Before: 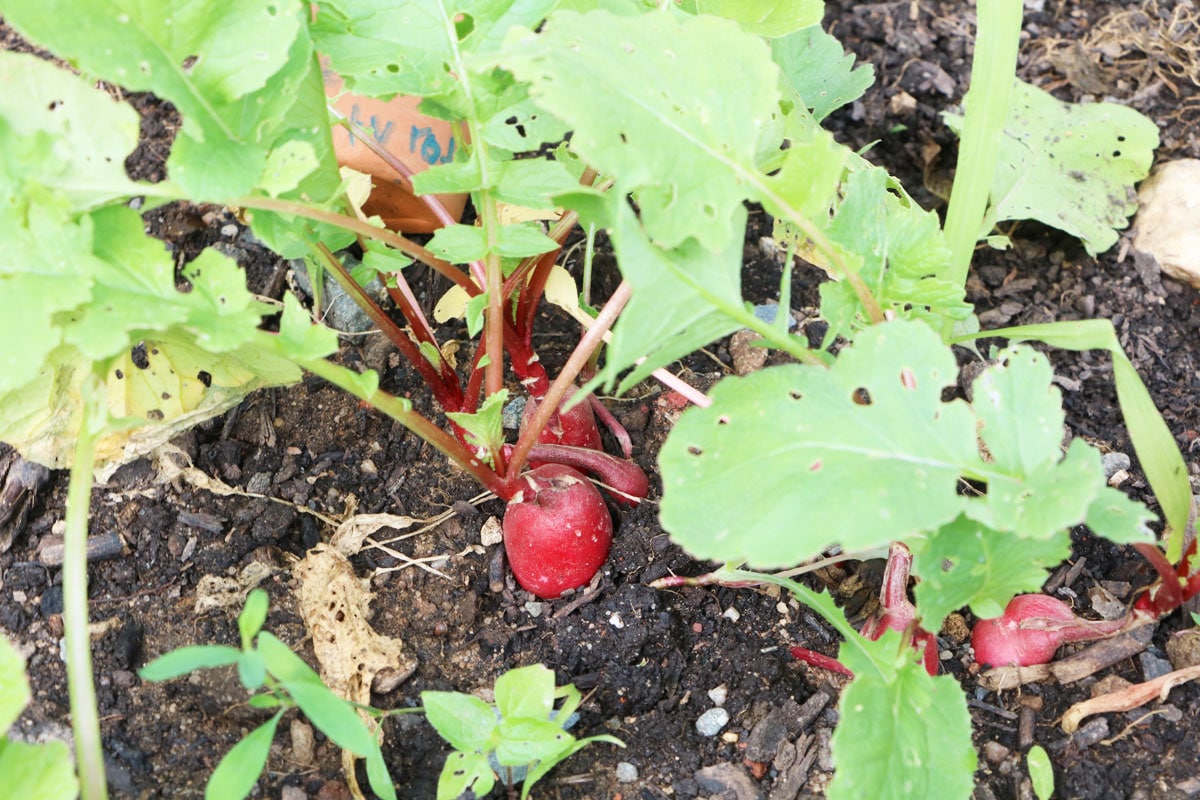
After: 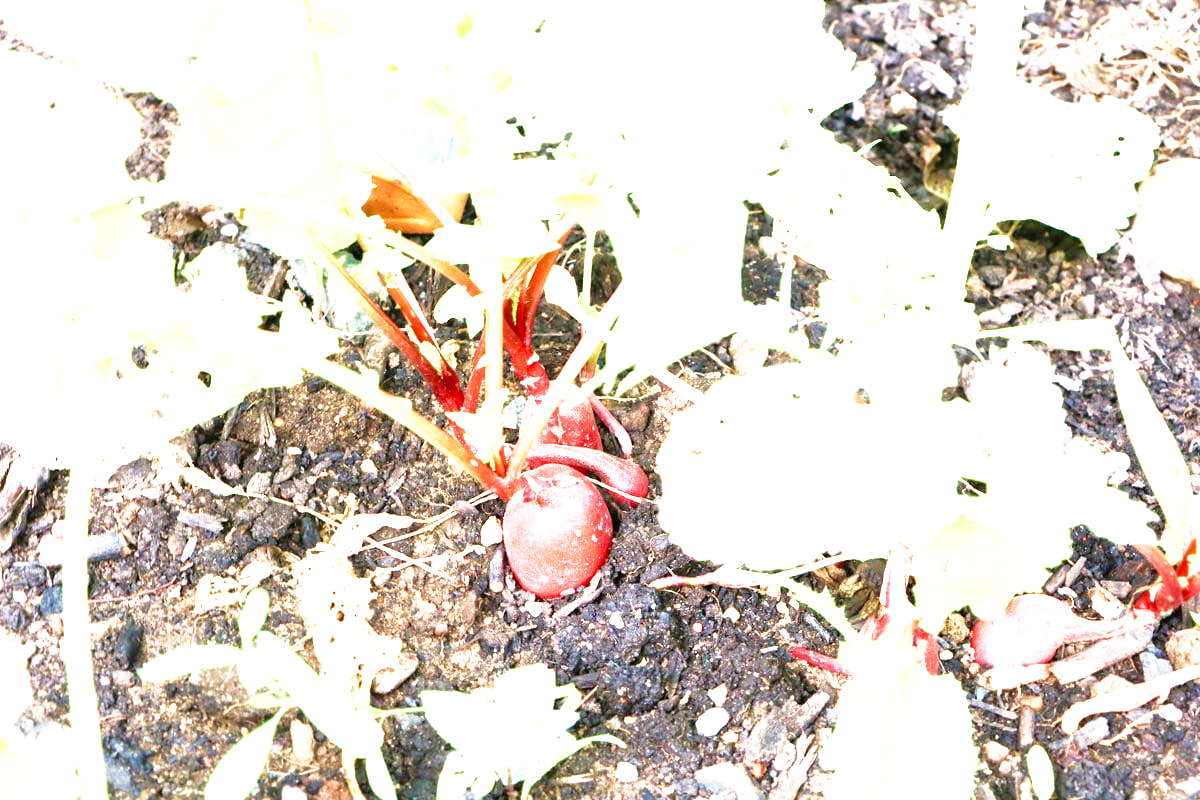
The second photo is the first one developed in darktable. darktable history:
exposure: black level correction 0, exposure 1.105 EV, compensate exposure bias true, compensate highlight preservation false
tone equalizer: -8 EV 0.001 EV, -7 EV -0.002 EV, -6 EV 0.005 EV, -5 EV -0.055 EV, -4 EV -0.142 EV, -3 EV -0.188 EV, -2 EV 0.232 EV, -1 EV 0.717 EV, +0 EV 0.518 EV, edges refinement/feathering 500, mask exposure compensation -1.57 EV, preserve details no
velvia: strength 44.33%
base curve: curves: ch0 [(0, 0) (0.012, 0.01) (0.073, 0.168) (0.31, 0.711) (0.645, 0.957) (1, 1)], preserve colors none
